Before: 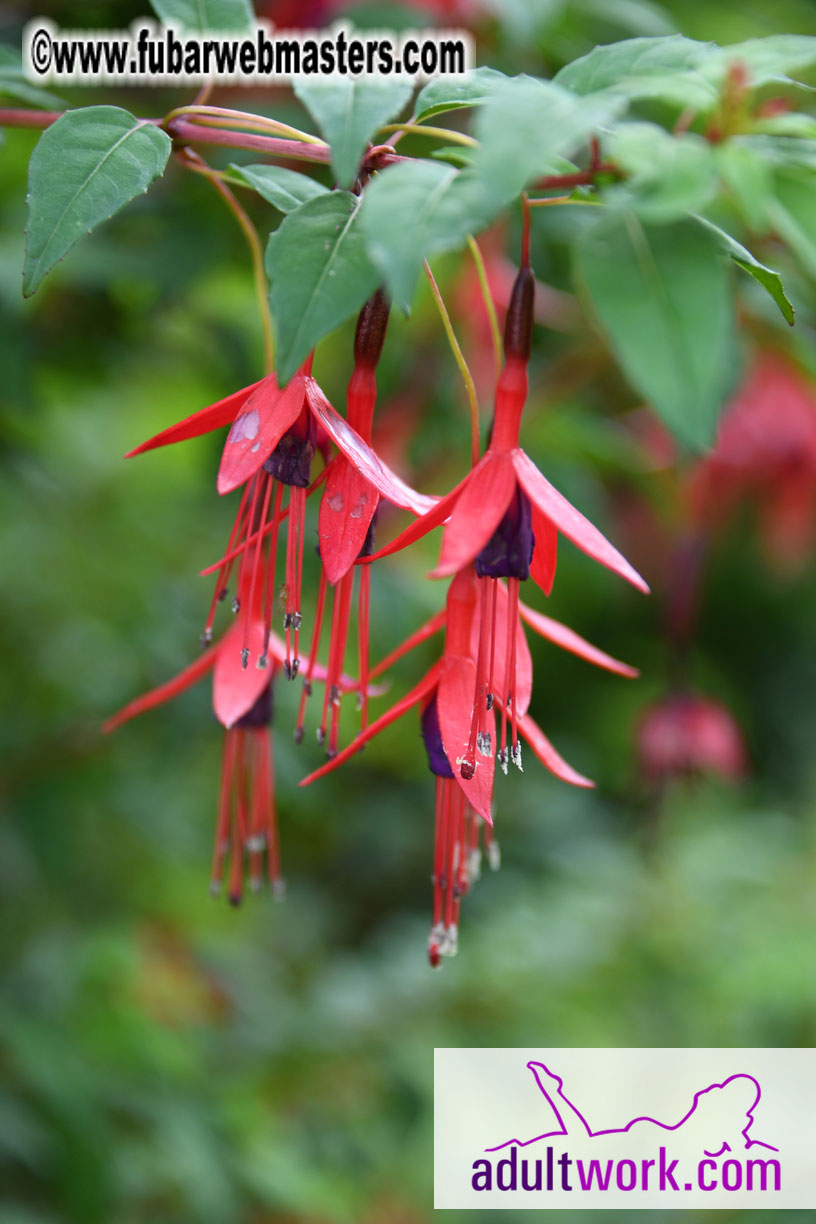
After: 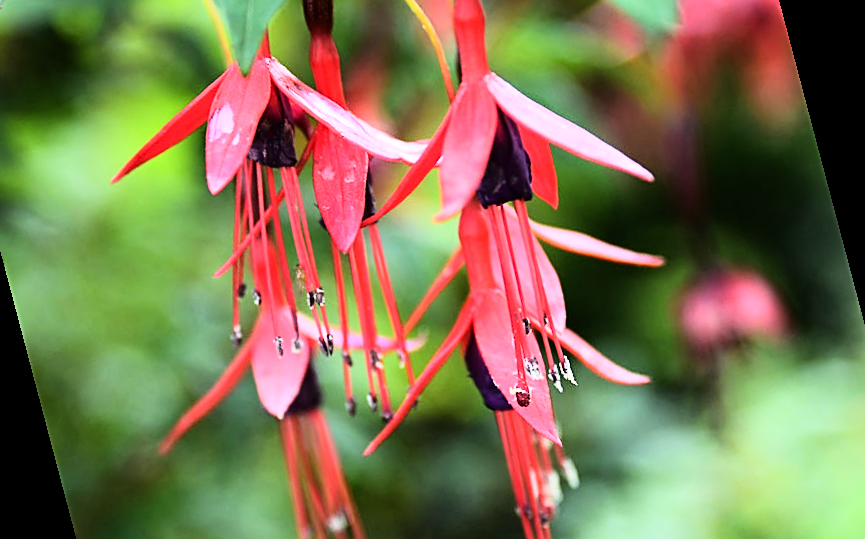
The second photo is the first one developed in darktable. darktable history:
crop and rotate: left 1.814%, top 12.818%, right 0.25%, bottom 9.225%
rgb curve: curves: ch0 [(0, 0) (0.21, 0.15) (0.24, 0.21) (0.5, 0.75) (0.75, 0.96) (0.89, 0.99) (1, 1)]; ch1 [(0, 0.02) (0.21, 0.13) (0.25, 0.2) (0.5, 0.67) (0.75, 0.9) (0.89, 0.97) (1, 1)]; ch2 [(0, 0.02) (0.21, 0.13) (0.25, 0.2) (0.5, 0.67) (0.75, 0.9) (0.89, 0.97) (1, 1)], compensate middle gray true
sharpen: on, module defaults
rotate and perspective: rotation -14.8°, crop left 0.1, crop right 0.903, crop top 0.25, crop bottom 0.748
